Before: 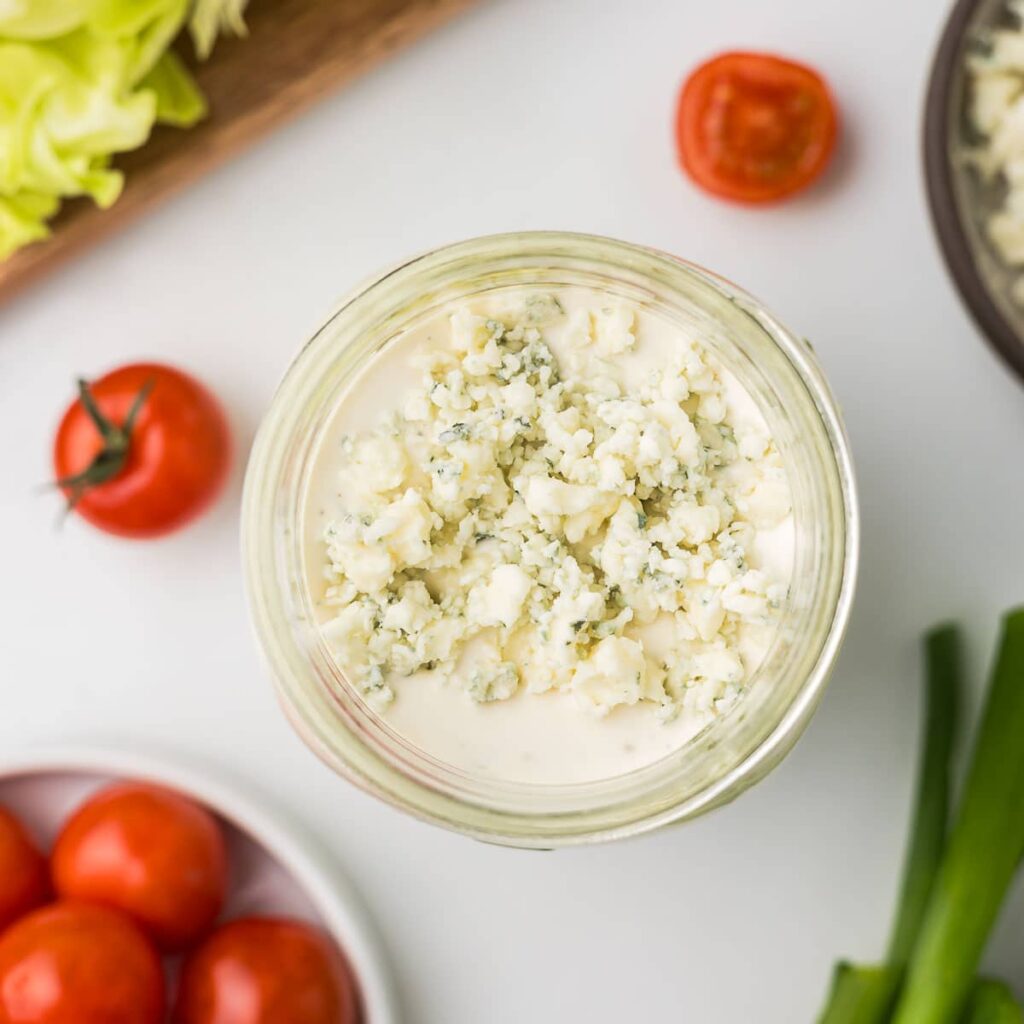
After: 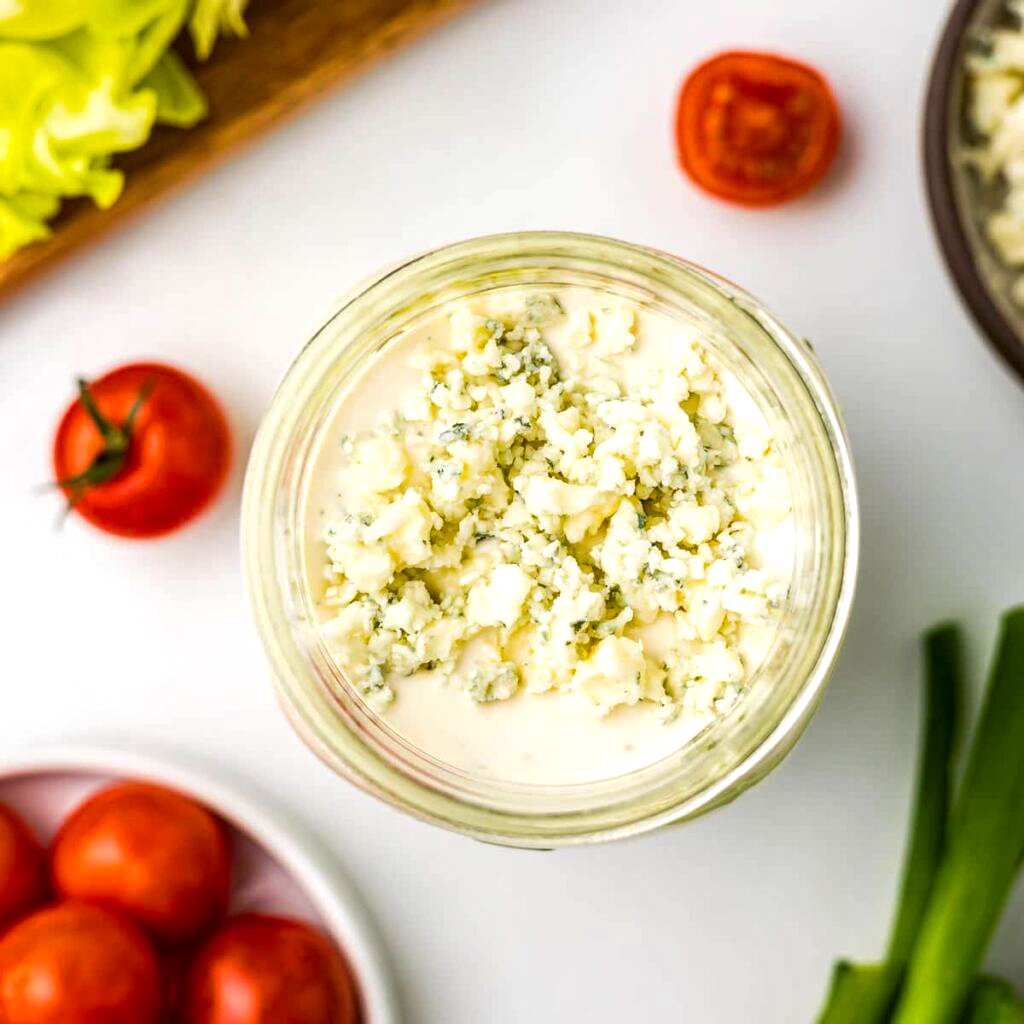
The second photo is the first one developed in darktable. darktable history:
white balance: emerald 1
exposure: exposure 0.197 EV, compensate highlight preservation false
local contrast: detail 150%
color balance rgb: linear chroma grading › global chroma 15%, perceptual saturation grading › global saturation 30%
